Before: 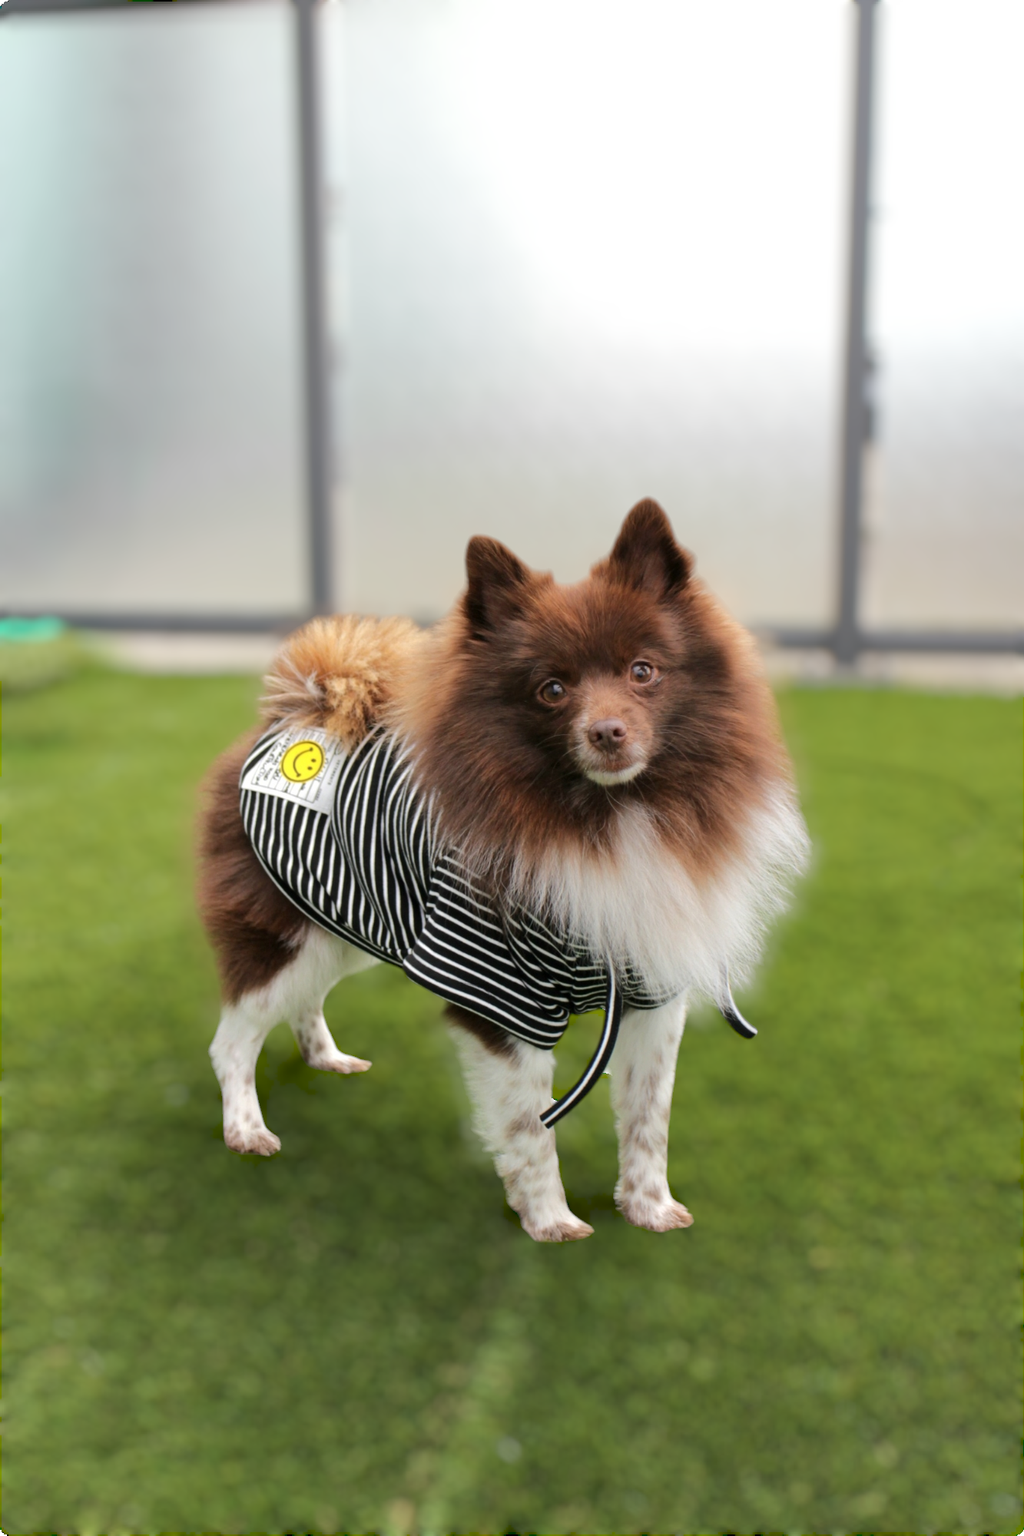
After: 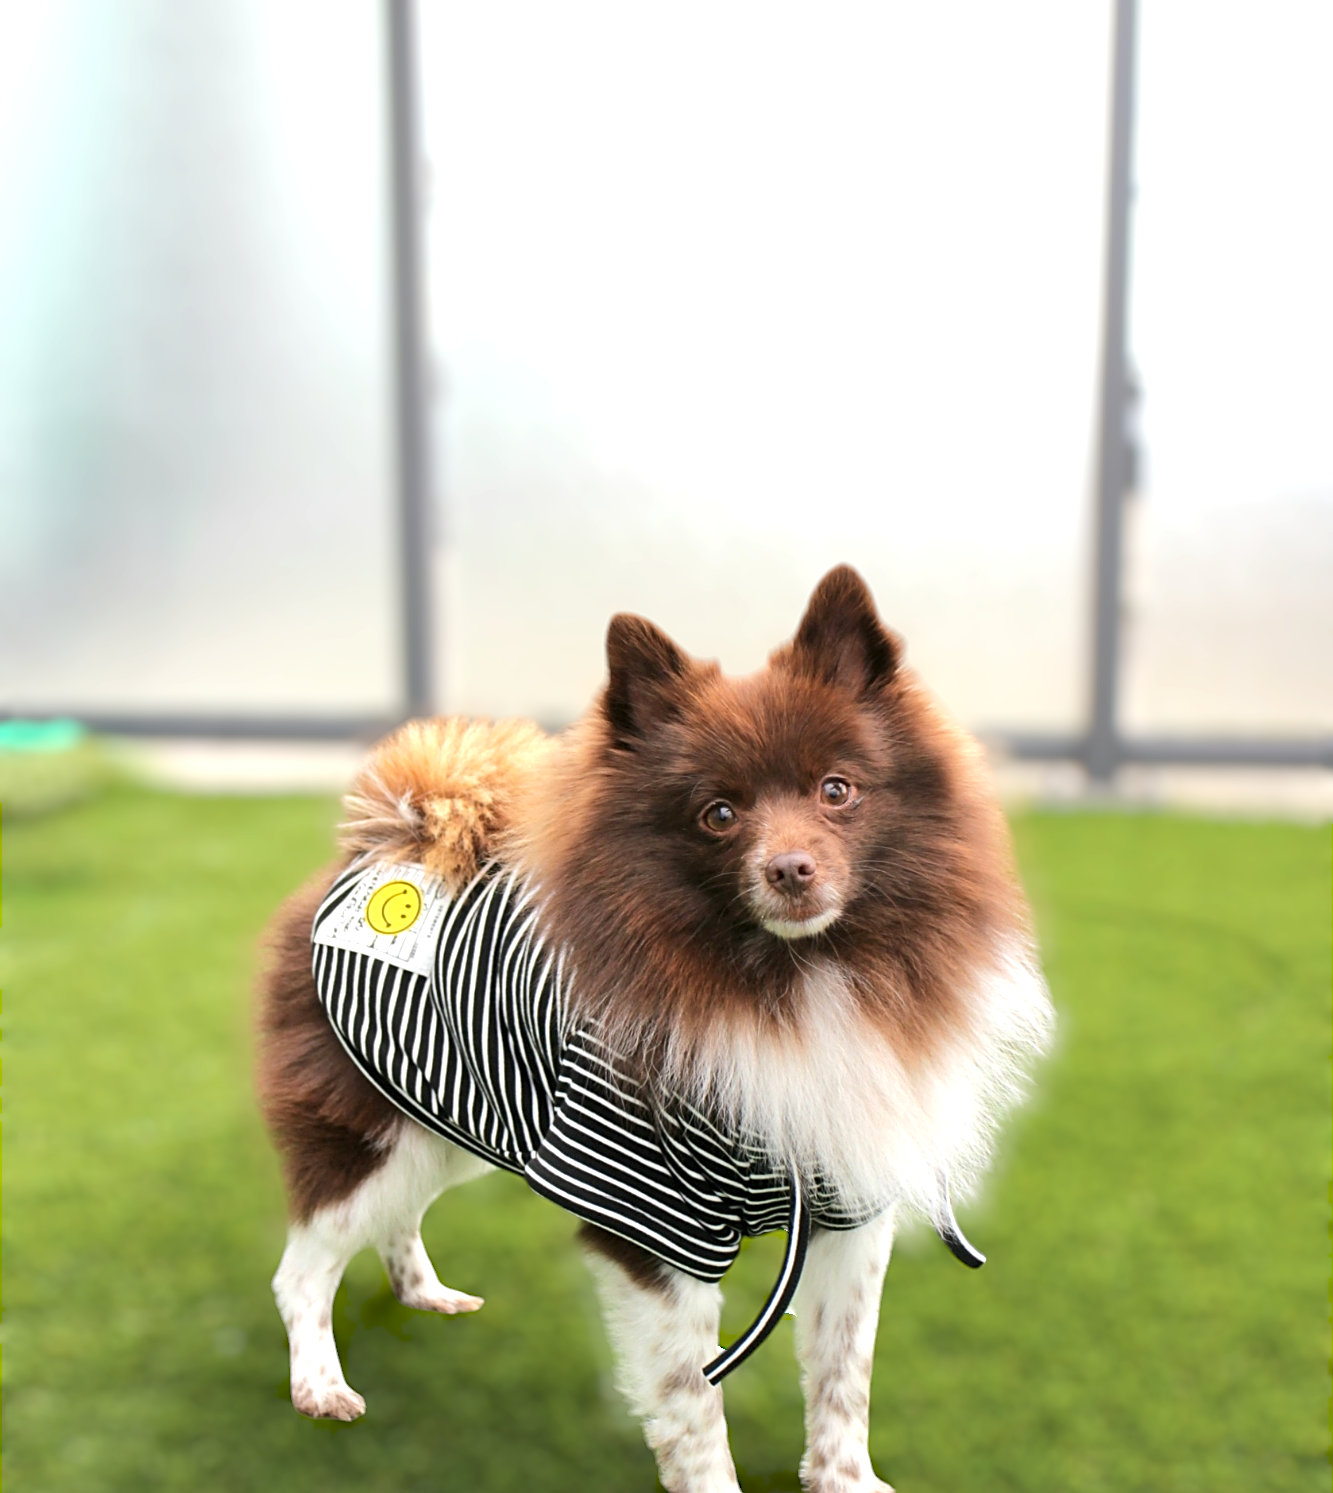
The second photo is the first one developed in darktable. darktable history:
exposure: exposure 0.648 EV, compensate highlight preservation false
sharpen: on, module defaults
crop: top 4.234%, bottom 21.097%
